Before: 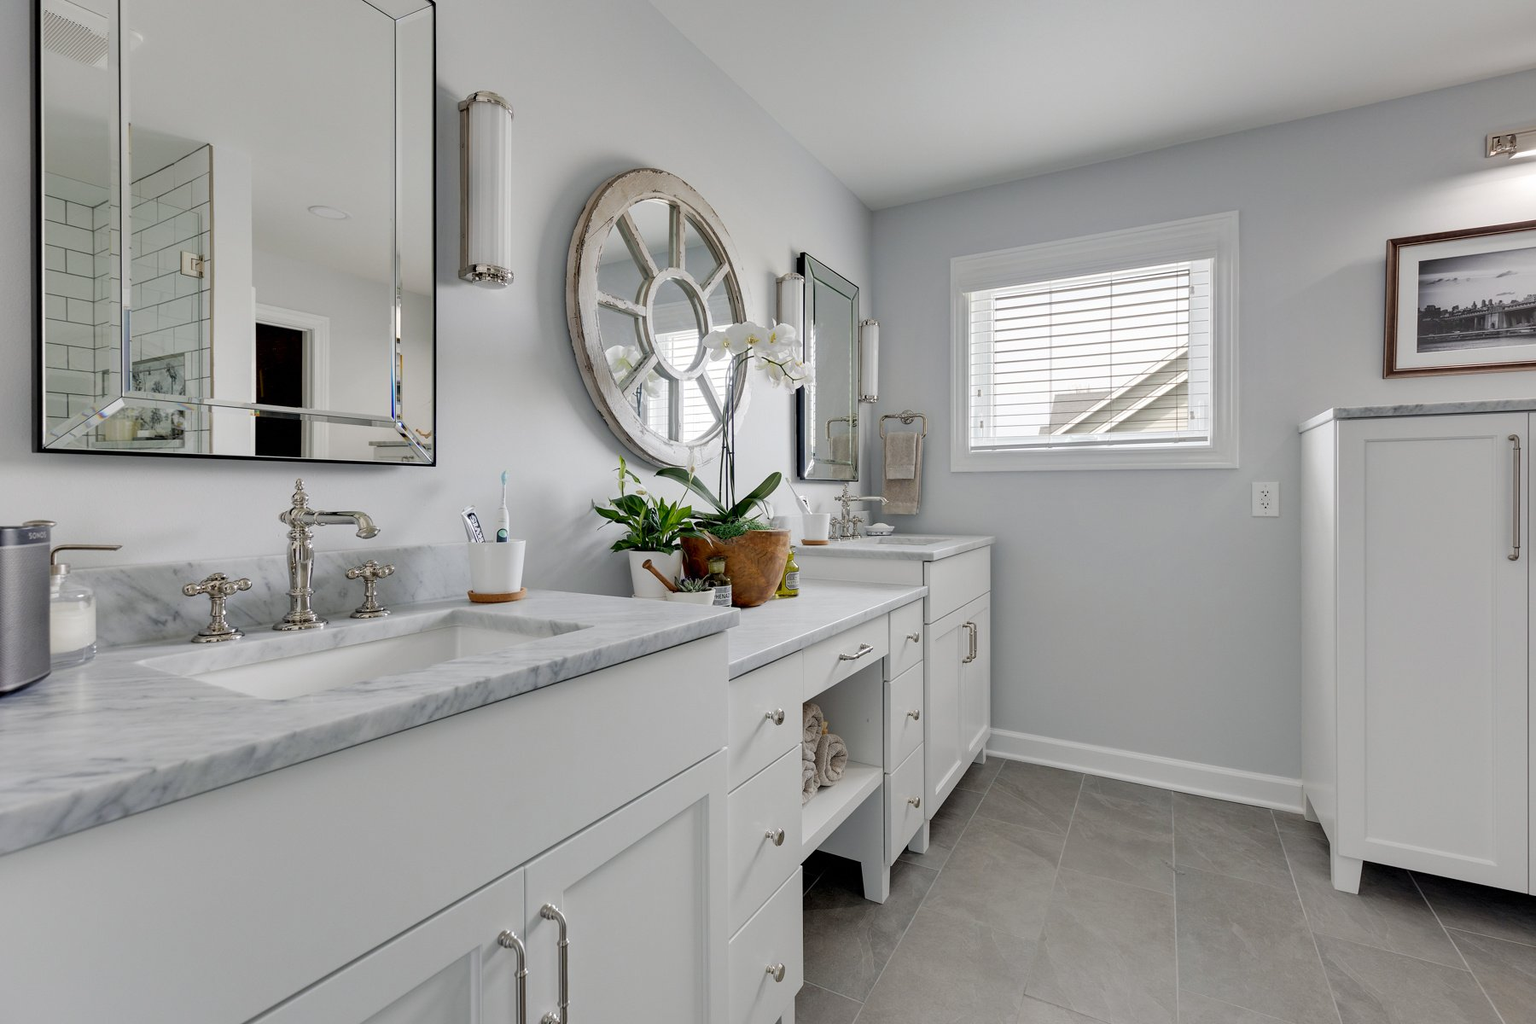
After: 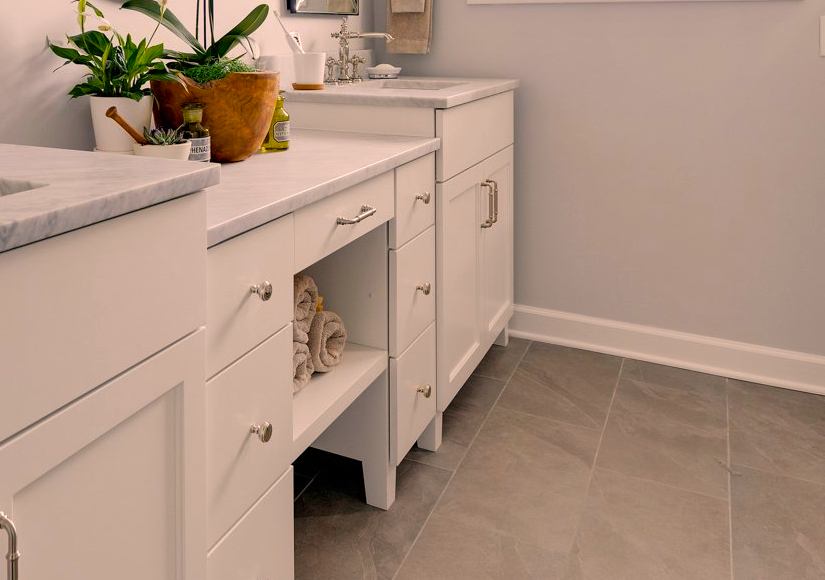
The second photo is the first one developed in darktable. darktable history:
white balance: red 1.127, blue 0.943
crop: left 35.976%, top 45.819%, right 18.162%, bottom 5.807%
color balance rgb: linear chroma grading › global chroma 15%, perceptual saturation grading › global saturation 30%
